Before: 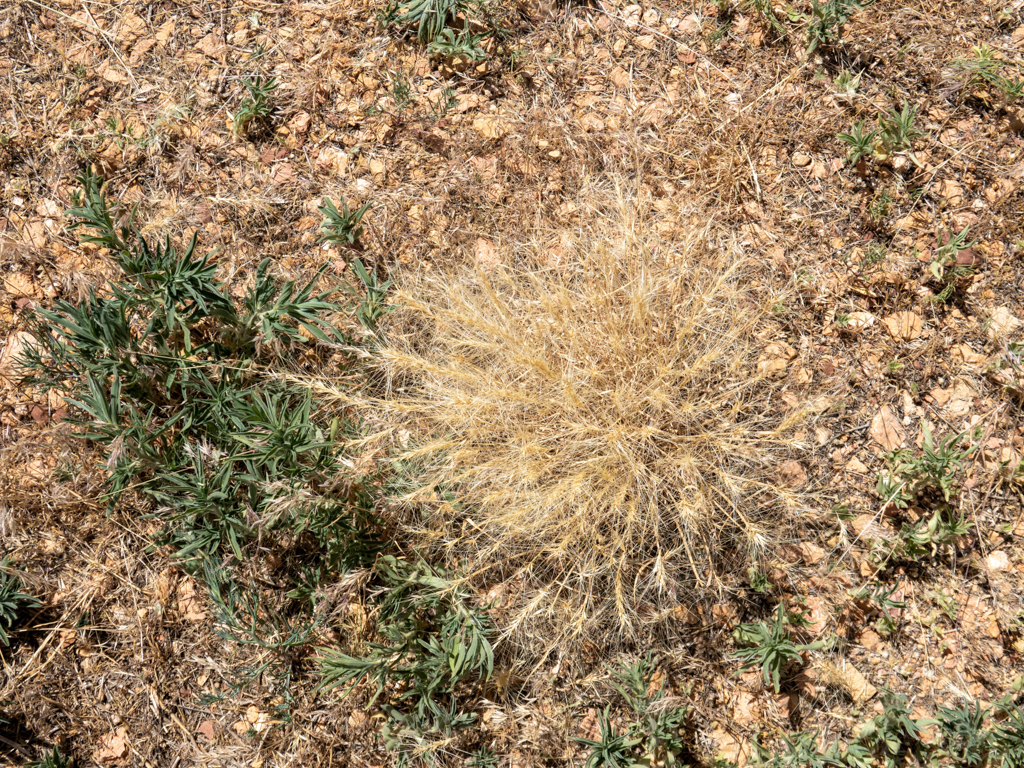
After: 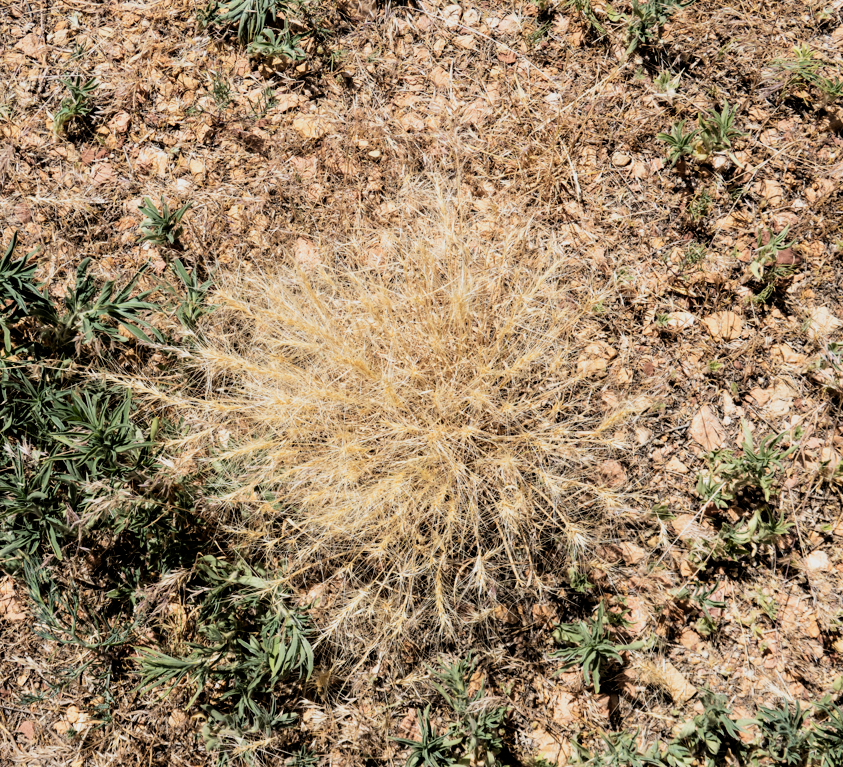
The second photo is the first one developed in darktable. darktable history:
crop: left 17.605%, bottom 0.031%
filmic rgb: black relative exposure -5.06 EV, white relative exposure 3.51 EV, hardness 3.18, contrast 1.297, highlights saturation mix -49.67%
